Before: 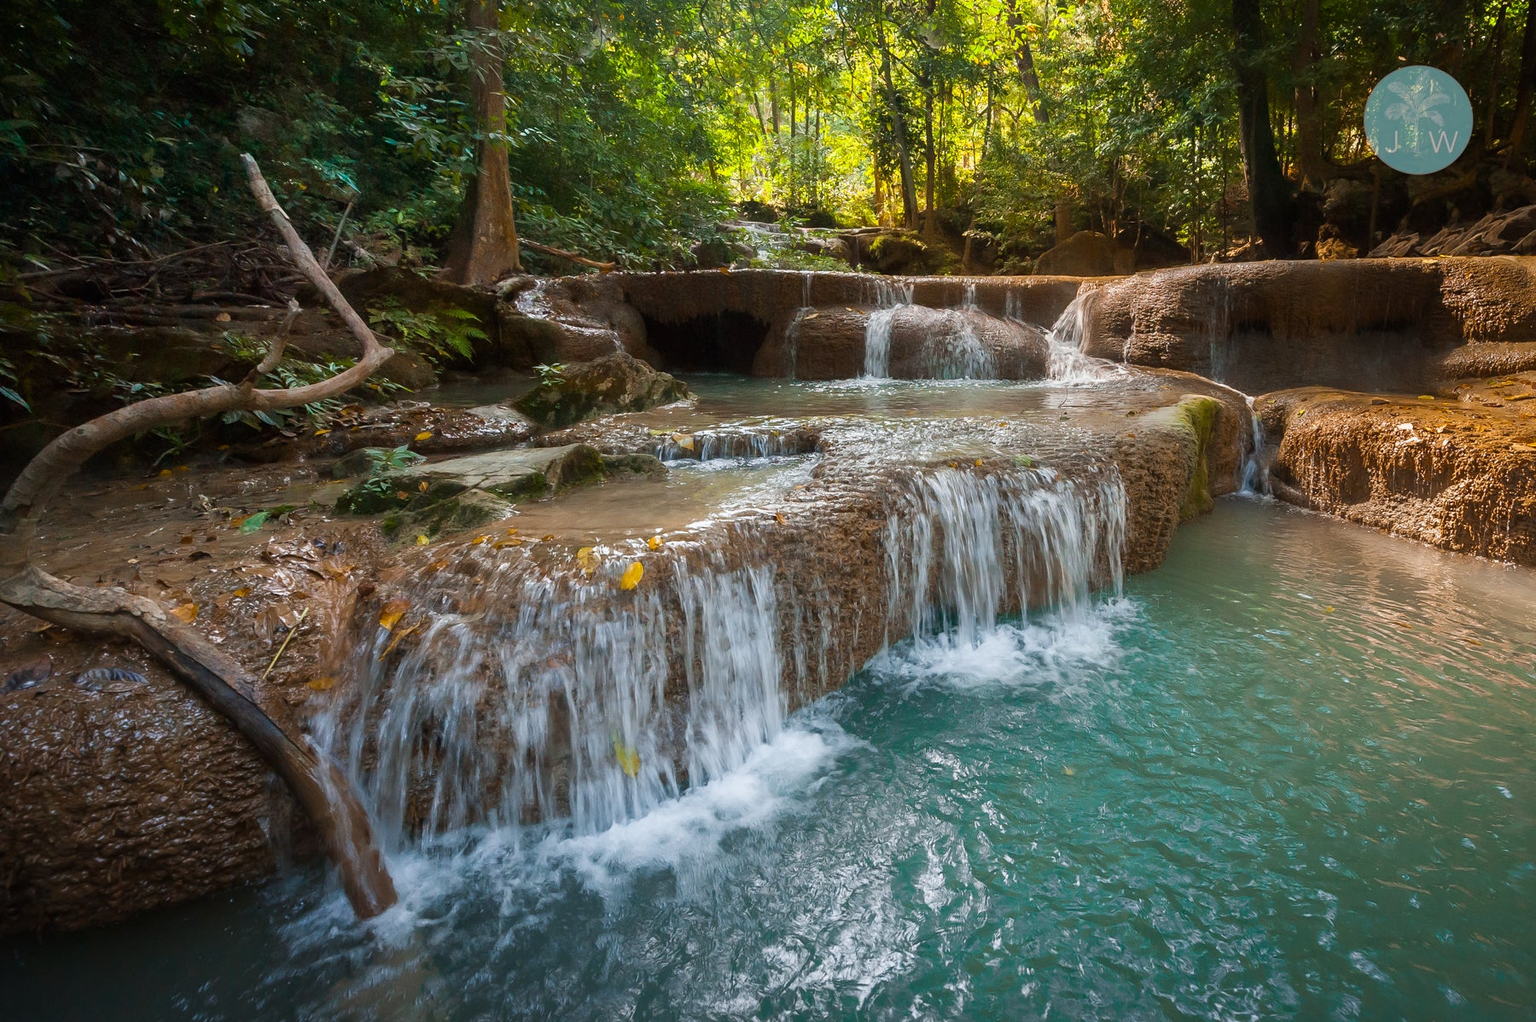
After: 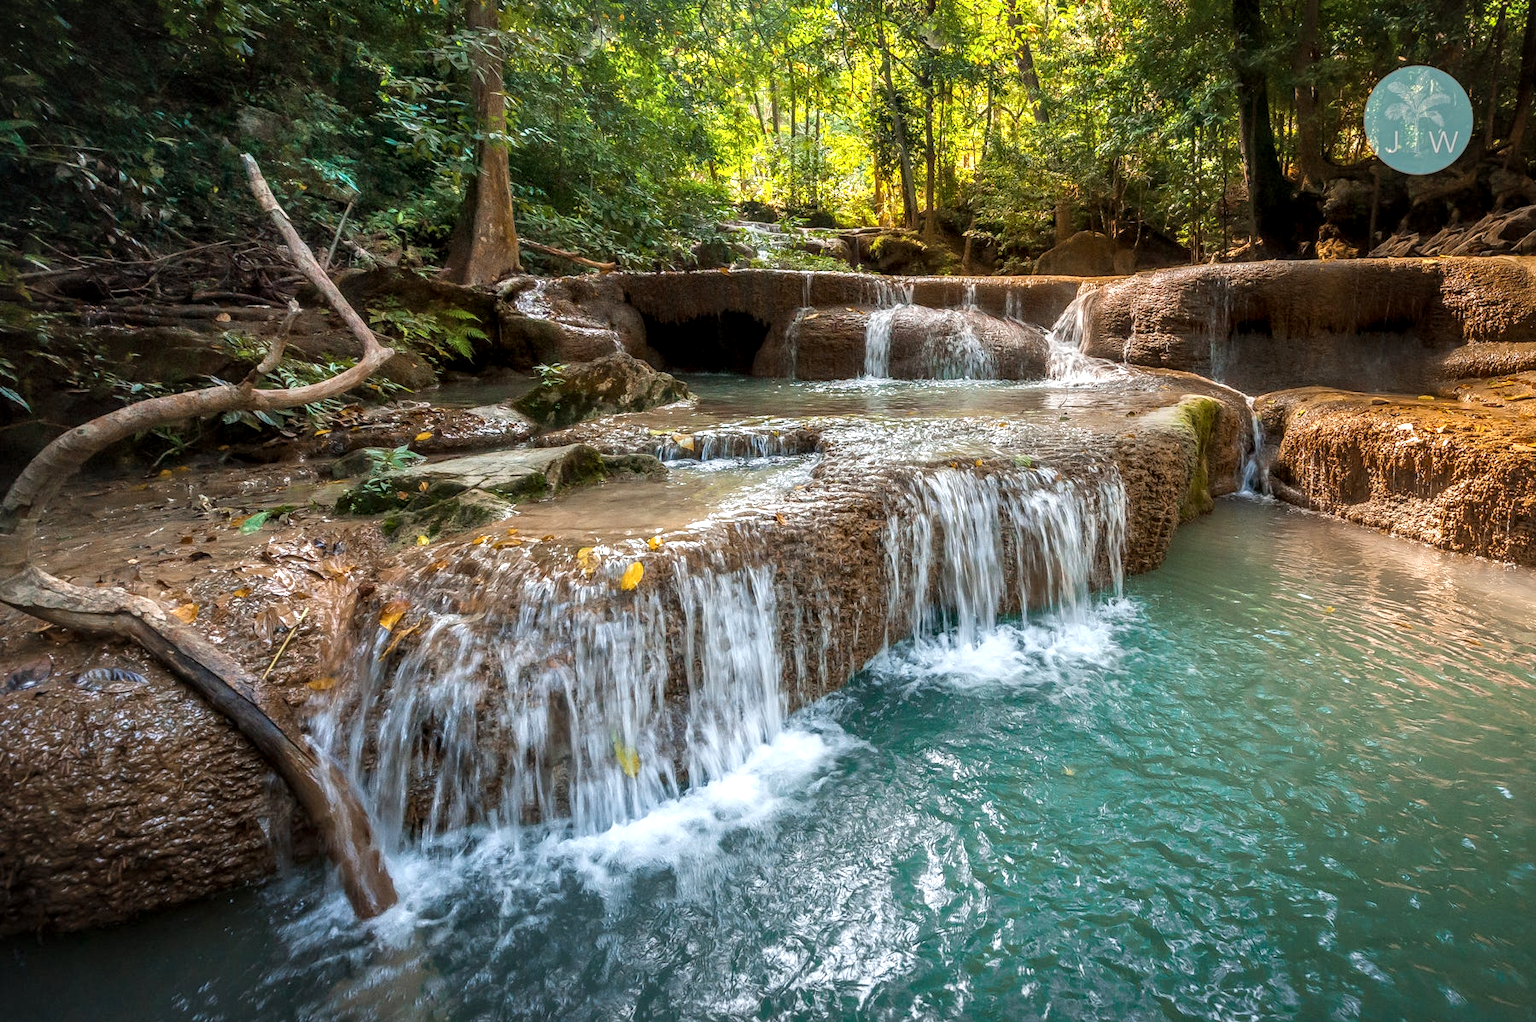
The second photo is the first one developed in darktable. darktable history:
contrast brightness saturation: contrast -0.102, brightness 0.055, saturation 0.079
local contrast: highlights 14%, shadows 37%, detail 183%, midtone range 0.466
